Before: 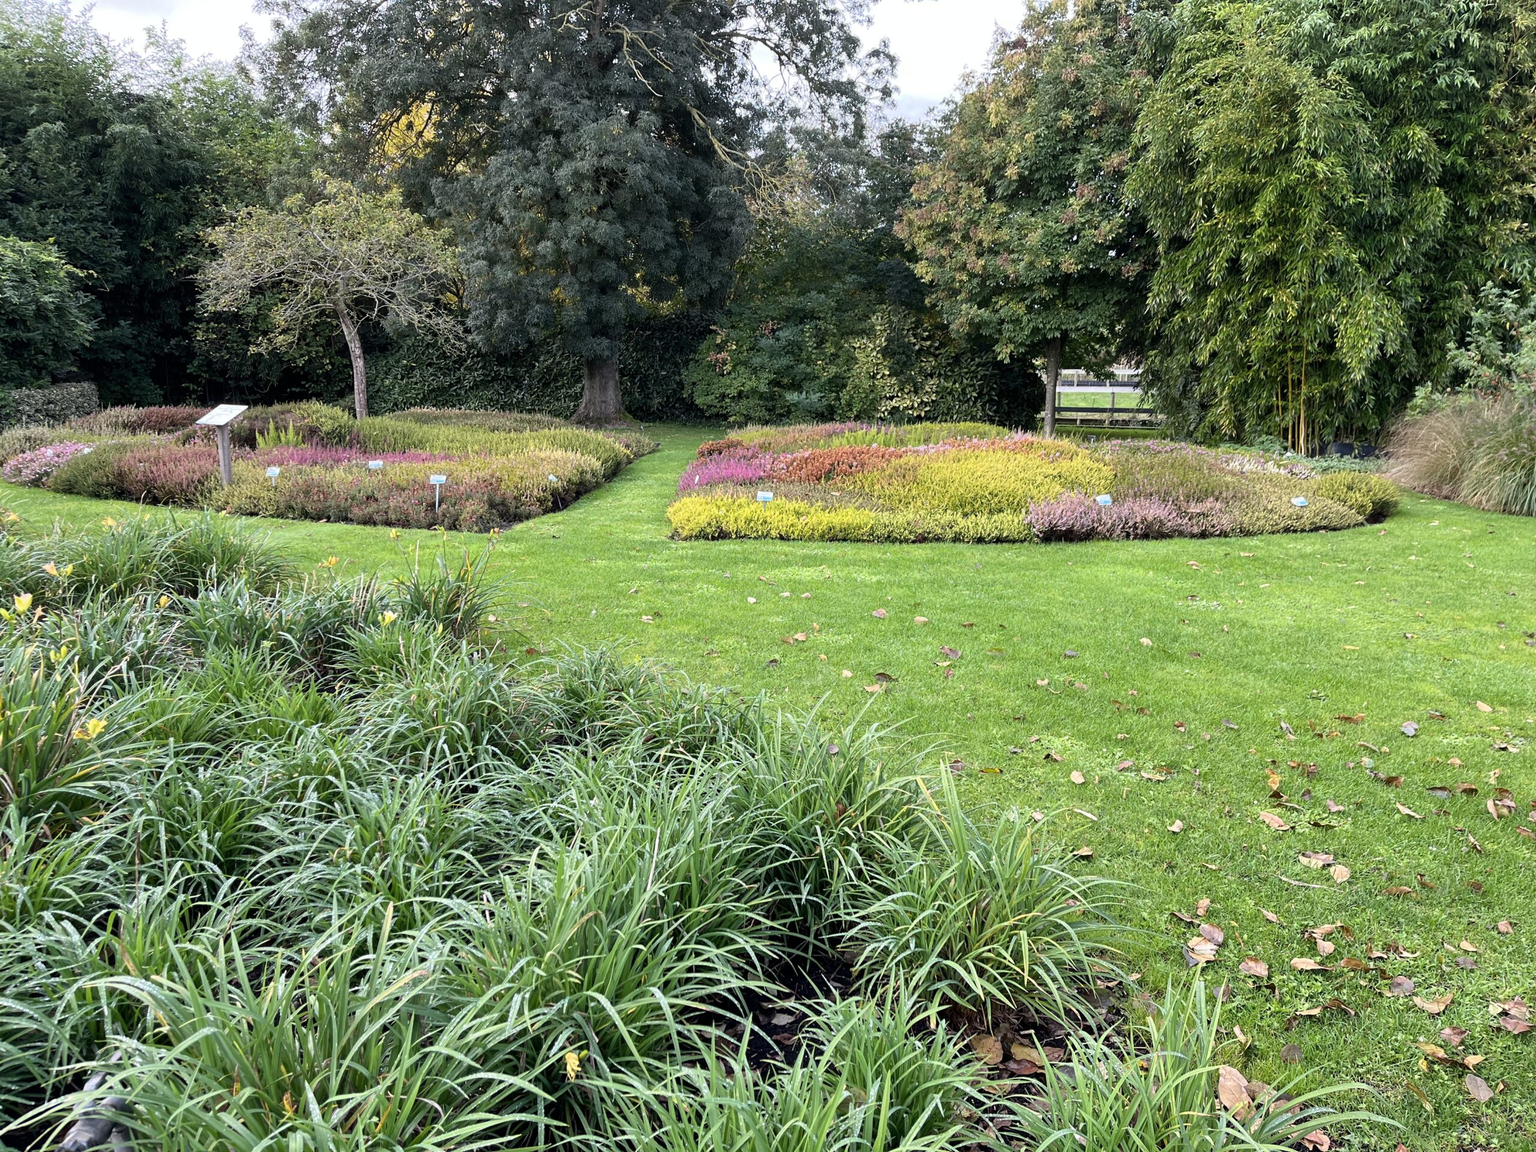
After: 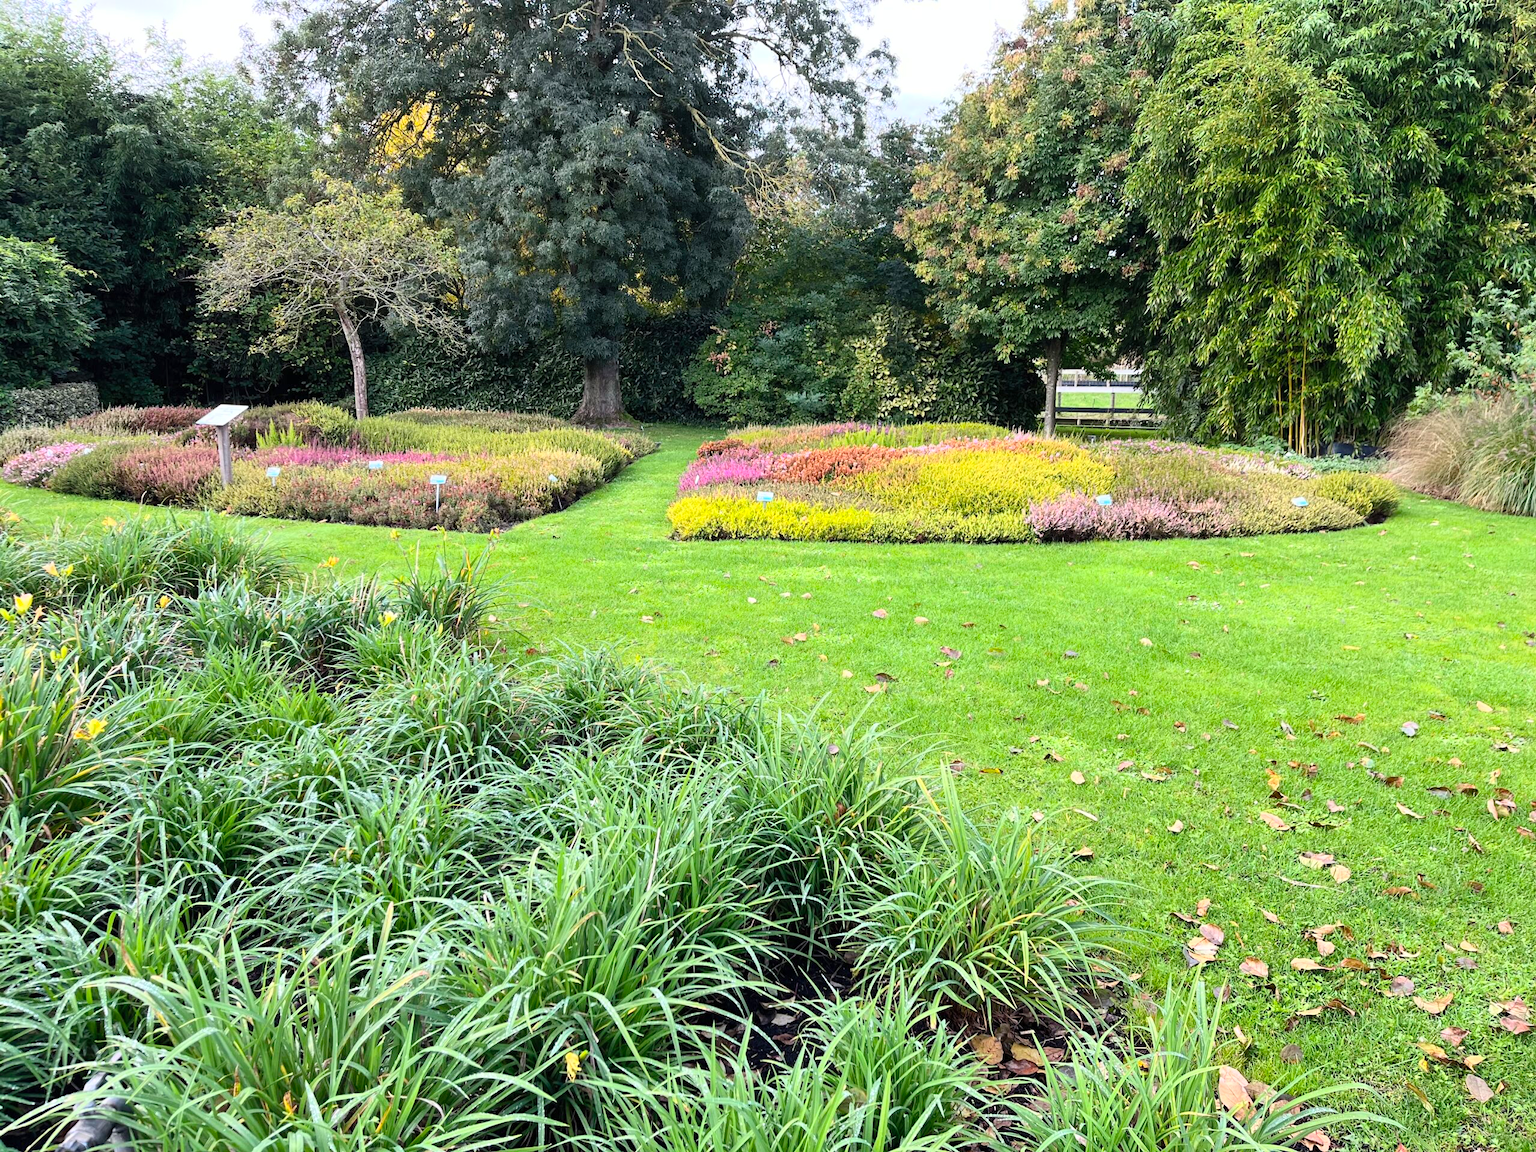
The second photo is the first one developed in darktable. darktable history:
contrast brightness saturation: contrast 0.199, brightness 0.164, saturation 0.215
